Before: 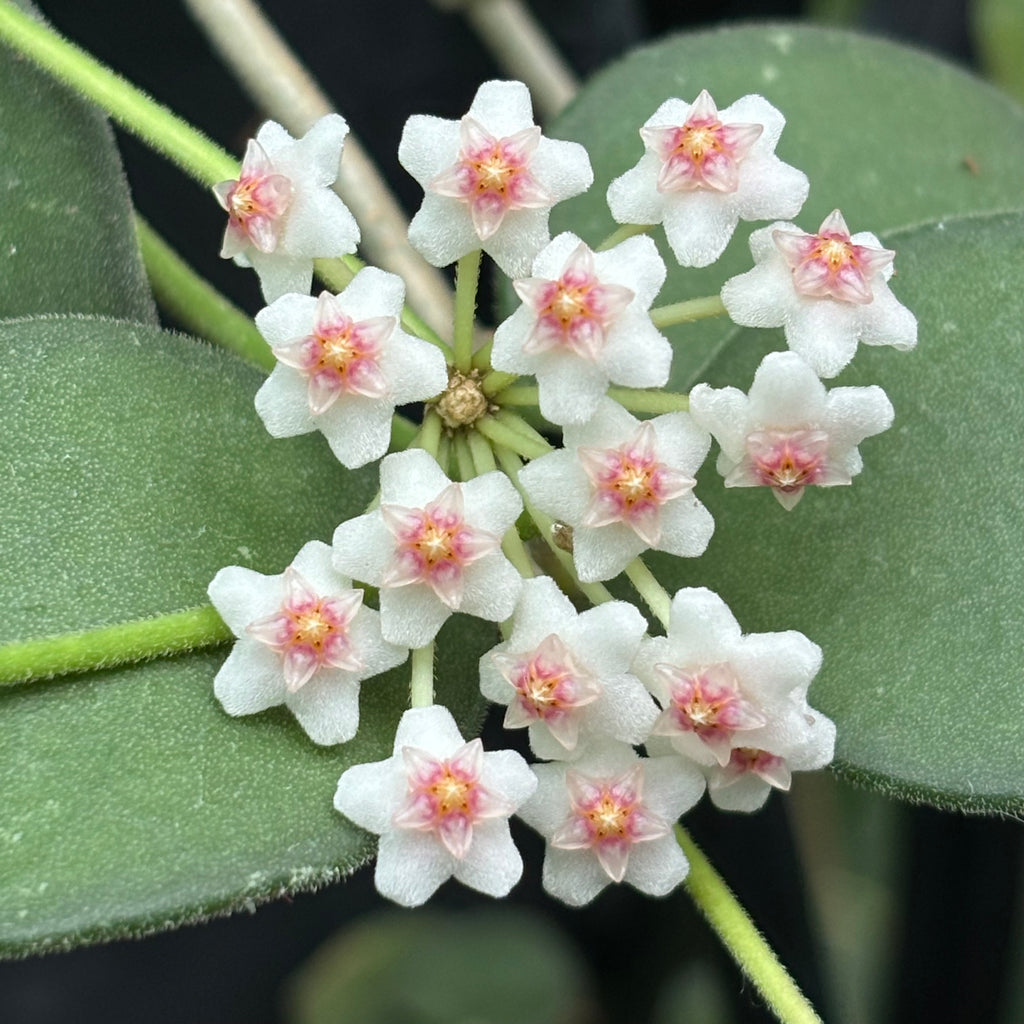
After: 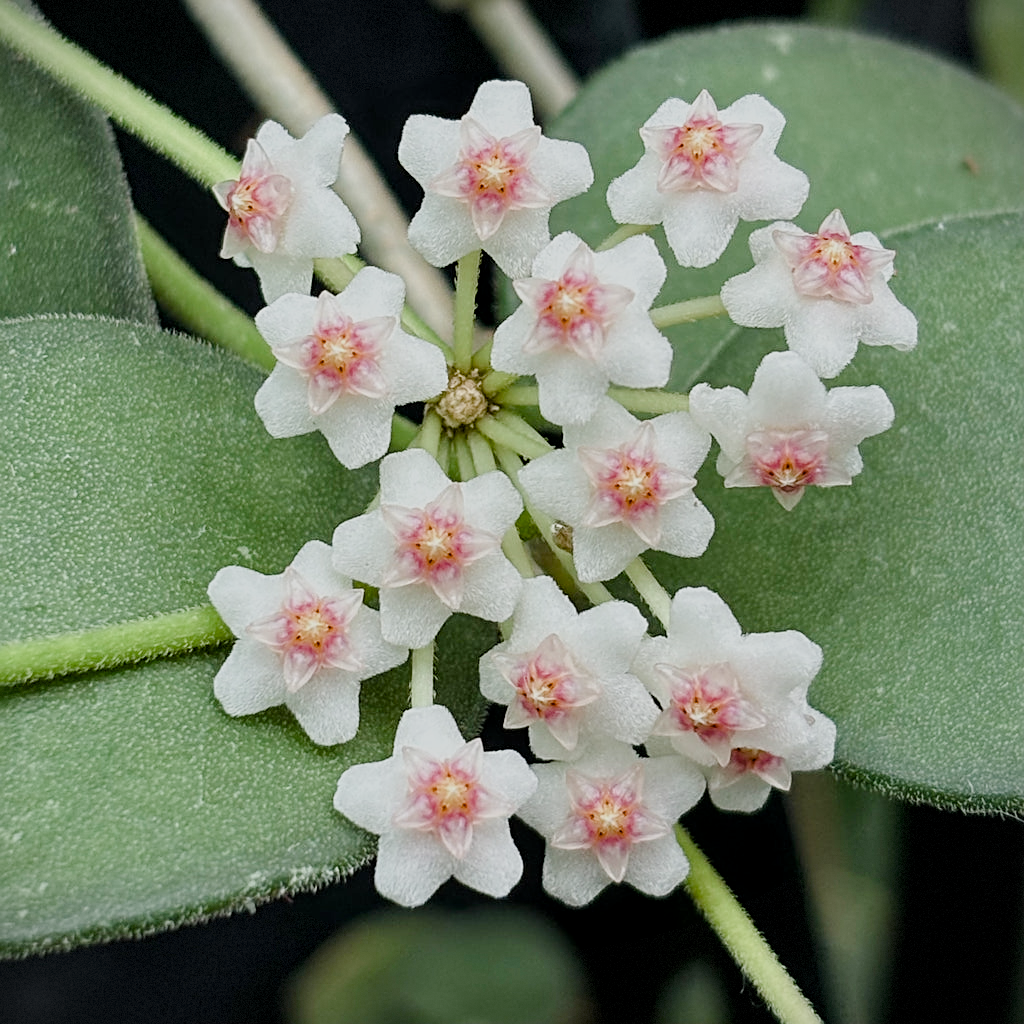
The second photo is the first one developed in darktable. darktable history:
vignetting: fall-off start 97.28%, fall-off radius 79%, brightness -0.462, saturation -0.3, width/height ratio 1.114, dithering 8-bit output, unbound false
sharpen: on, module defaults
local contrast: highlights 100%, shadows 100%, detail 120%, midtone range 0.2
filmic rgb: black relative exposure -7.65 EV, white relative exposure 4.56 EV, hardness 3.61
color balance rgb: perceptual saturation grading › global saturation 20%, perceptual saturation grading › highlights -50%, perceptual saturation grading › shadows 30%
